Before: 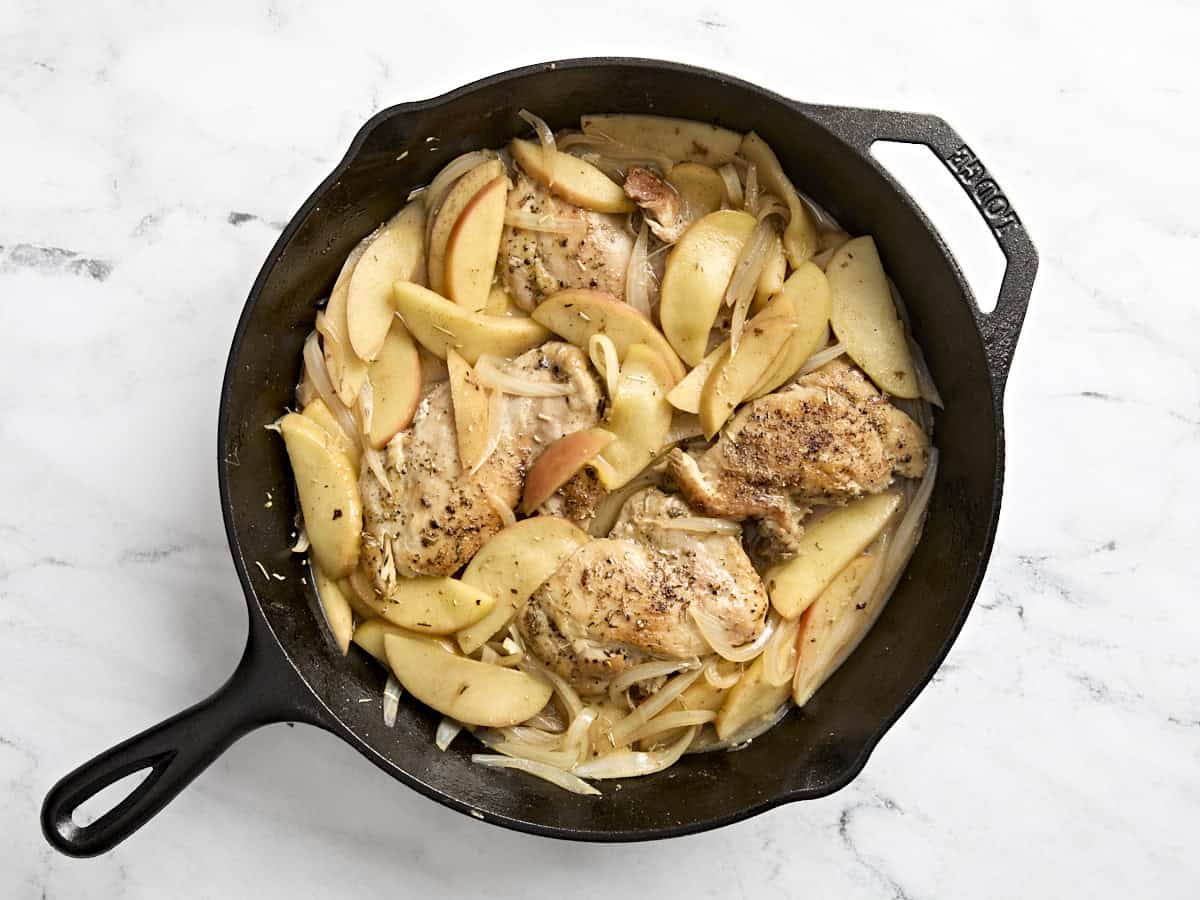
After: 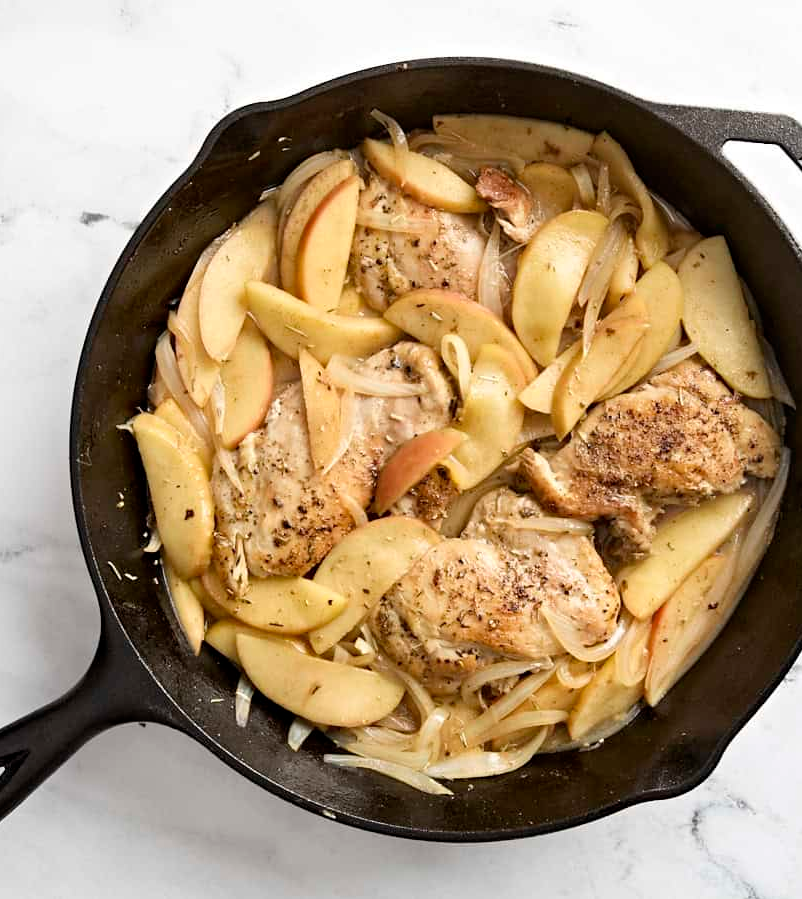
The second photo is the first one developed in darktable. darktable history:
crop and rotate: left 12.391%, right 20.71%
